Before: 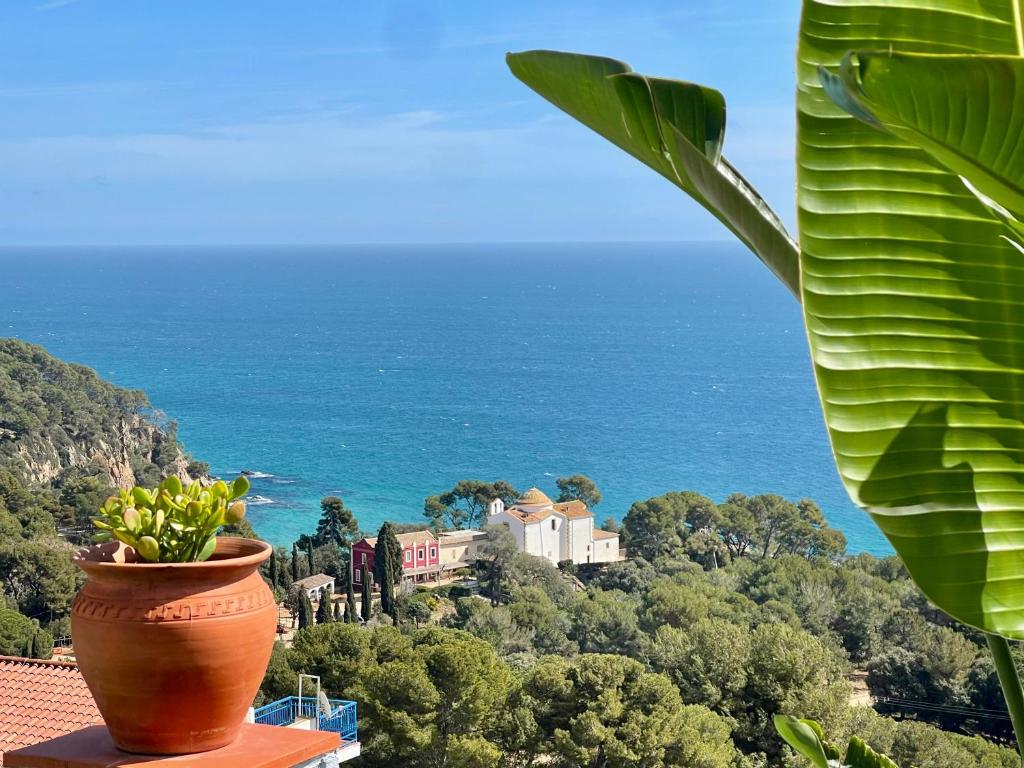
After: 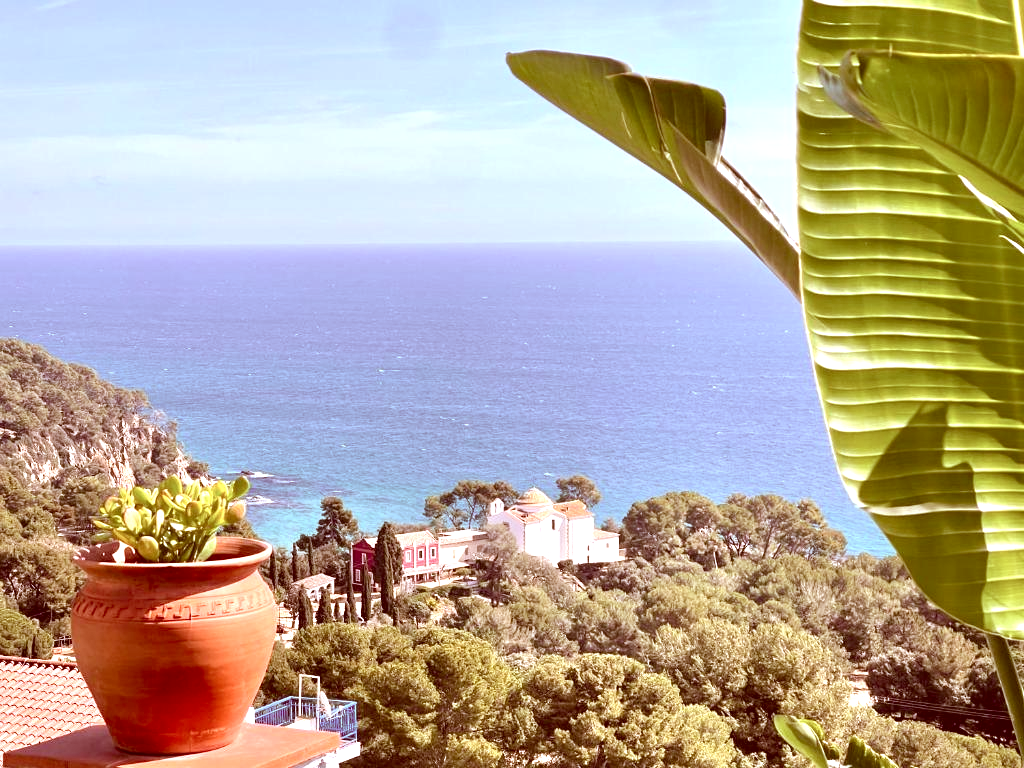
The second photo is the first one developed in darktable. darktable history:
color correction: highlights a* 9.47, highlights b* 9.09, shadows a* 39.65, shadows b* 39.85, saturation 0.774
color calibration: gray › normalize channels true, illuminant as shot in camera, x 0.37, y 0.382, temperature 4318.19 K, gamut compression 0.006
exposure: black level correction 0, exposure 0.889 EV, compensate exposure bias true, compensate highlight preservation false
